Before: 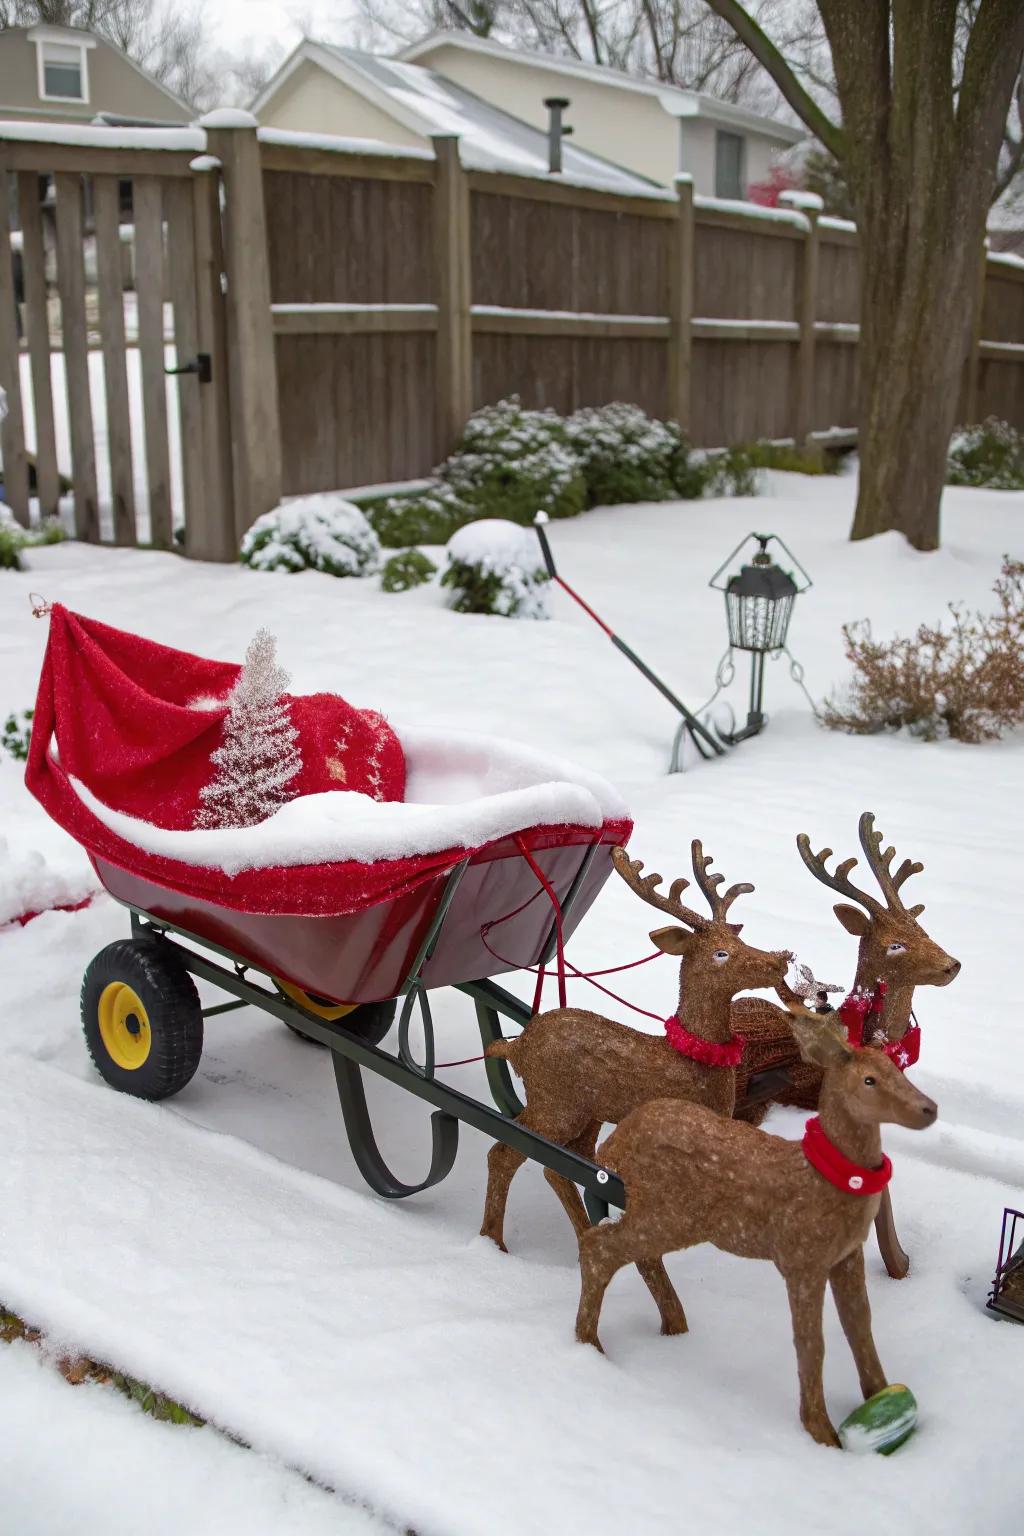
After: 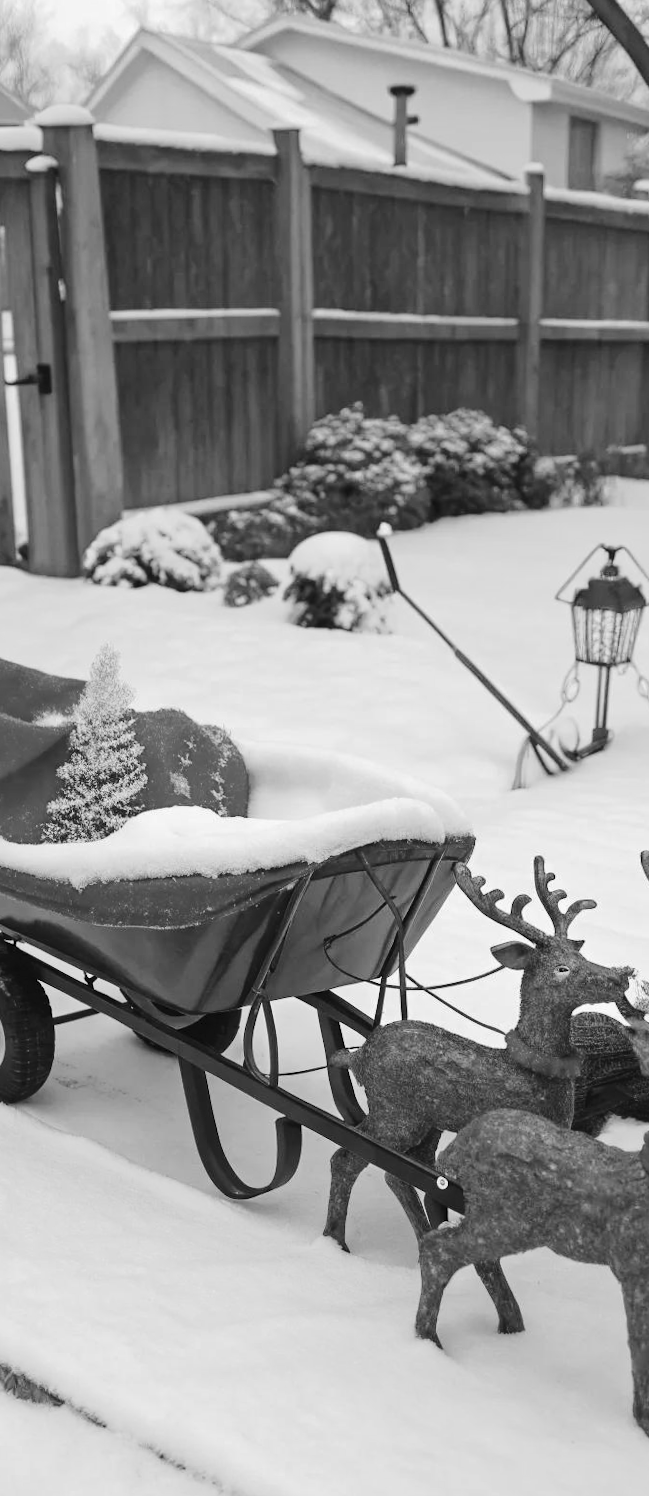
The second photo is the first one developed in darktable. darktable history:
rotate and perspective: rotation 0.074°, lens shift (vertical) 0.096, lens shift (horizontal) -0.041, crop left 0.043, crop right 0.952, crop top 0.024, crop bottom 0.979
monochrome: a 32, b 64, size 2.3
tone curve: curves: ch0 [(0, 0) (0.003, 0.031) (0.011, 0.041) (0.025, 0.054) (0.044, 0.06) (0.069, 0.083) (0.1, 0.108) (0.136, 0.135) (0.177, 0.179) (0.224, 0.231) (0.277, 0.294) (0.335, 0.378) (0.399, 0.463) (0.468, 0.552) (0.543, 0.627) (0.623, 0.694) (0.709, 0.776) (0.801, 0.849) (0.898, 0.905) (1, 1)], preserve colors none
crop and rotate: left 12.648%, right 20.685%
